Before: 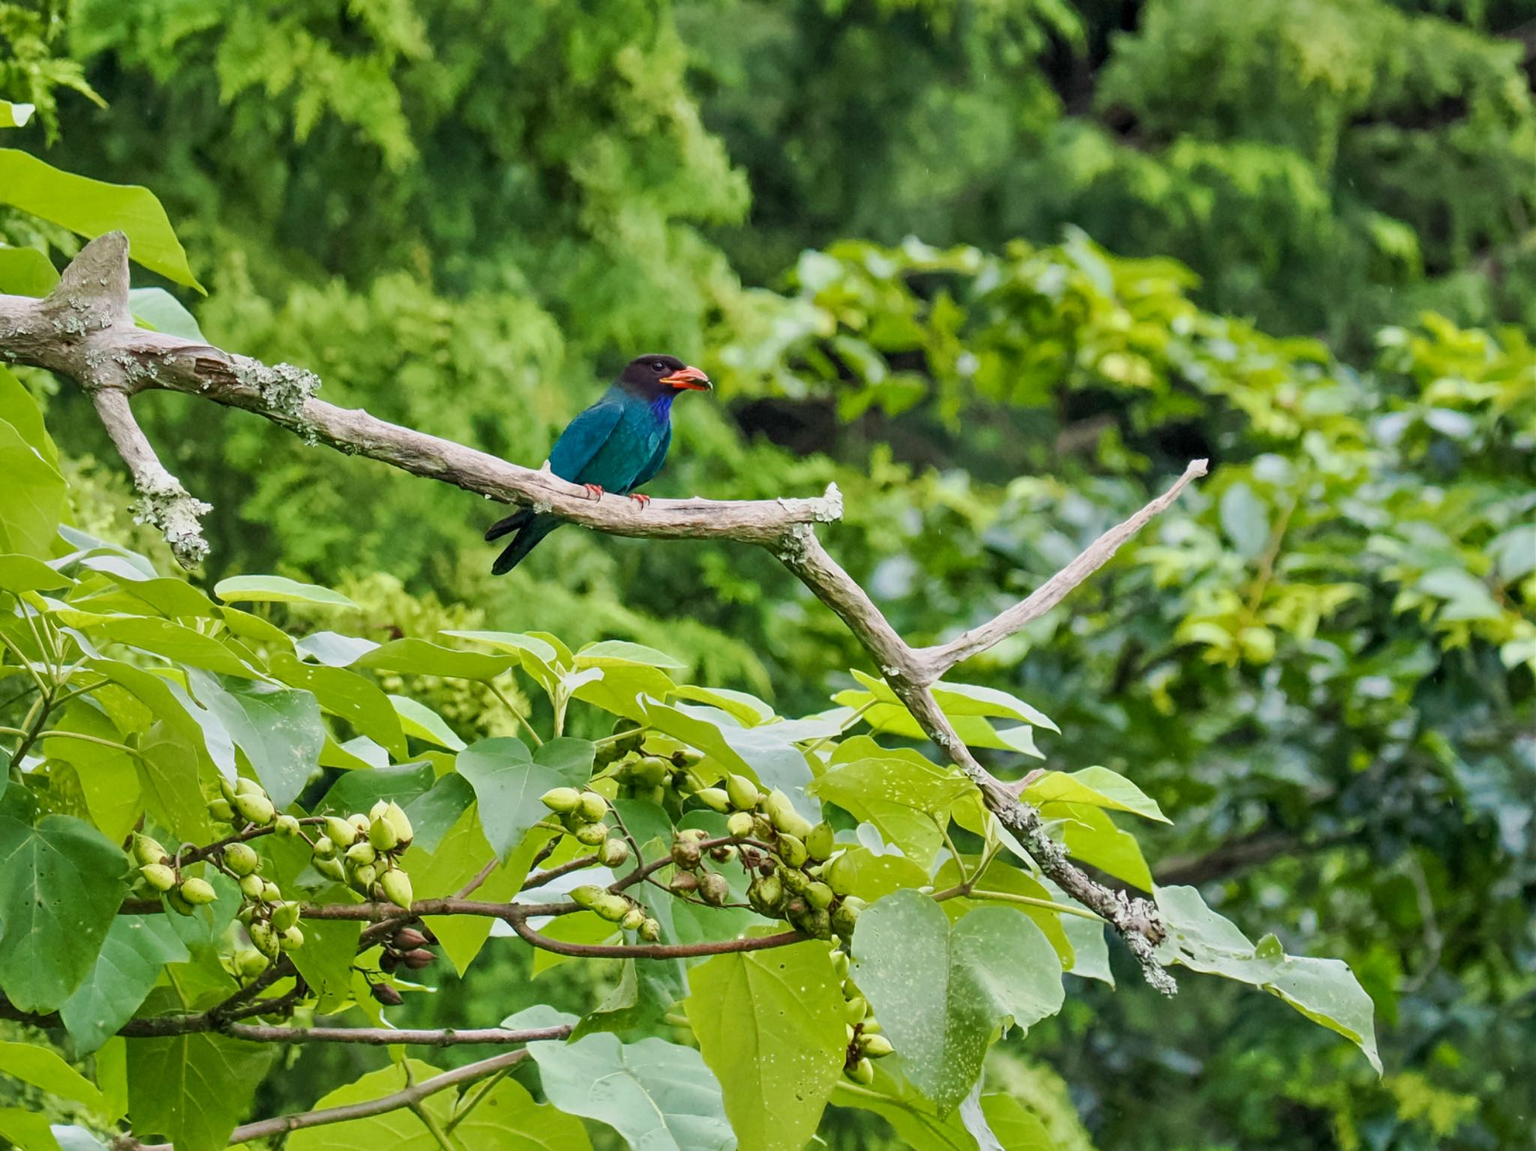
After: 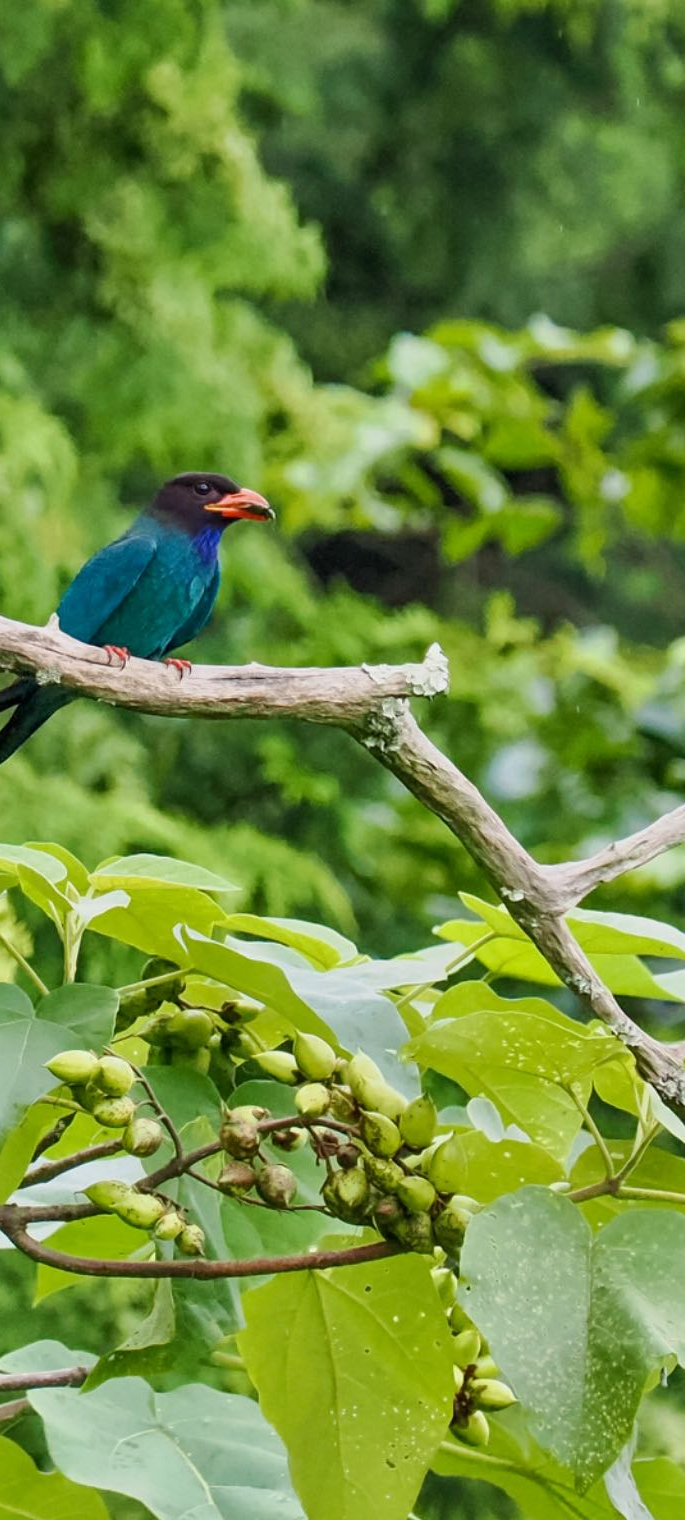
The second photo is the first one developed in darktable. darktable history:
crop: left 32.972%, right 33.561%
